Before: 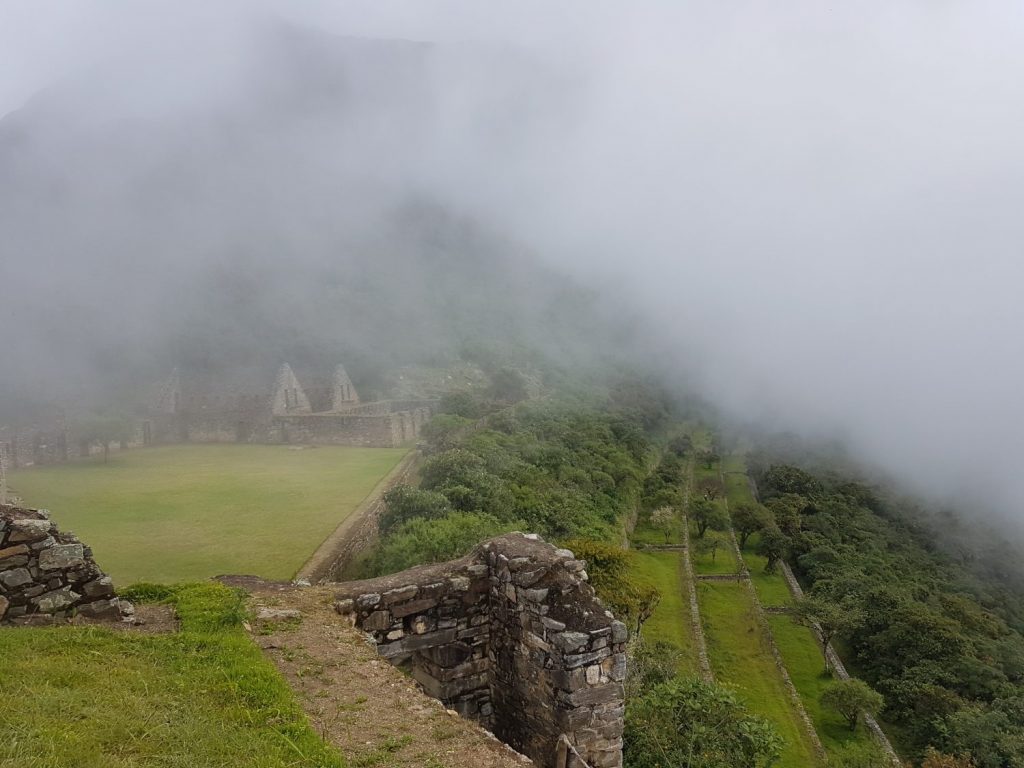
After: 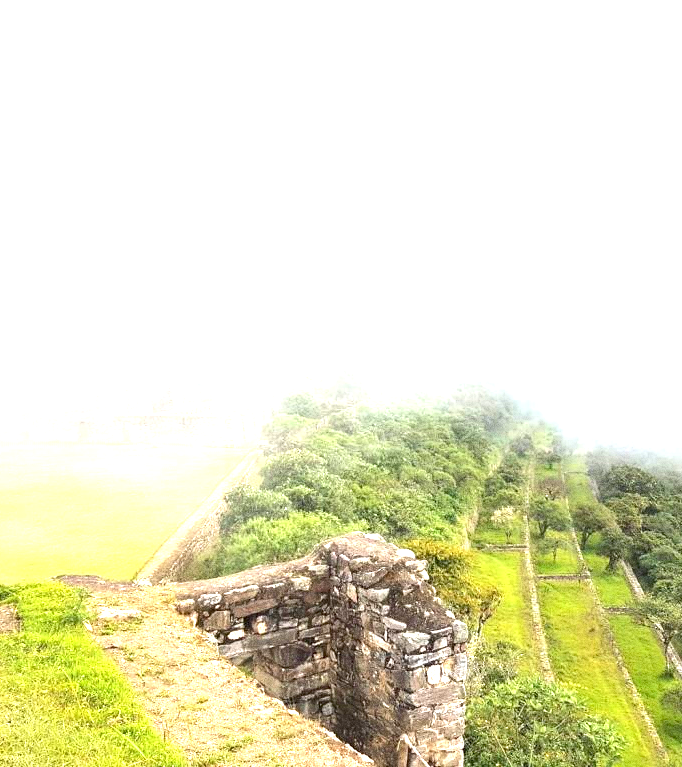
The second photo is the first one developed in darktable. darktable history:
exposure: black level correction 0.001, exposure 2.607 EV, compensate exposure bias true, compensate highlight preservation false
grain: coarseness 0.09 ISO, strength 40%
crop and rotate: left 15.546%, right 17.787%
